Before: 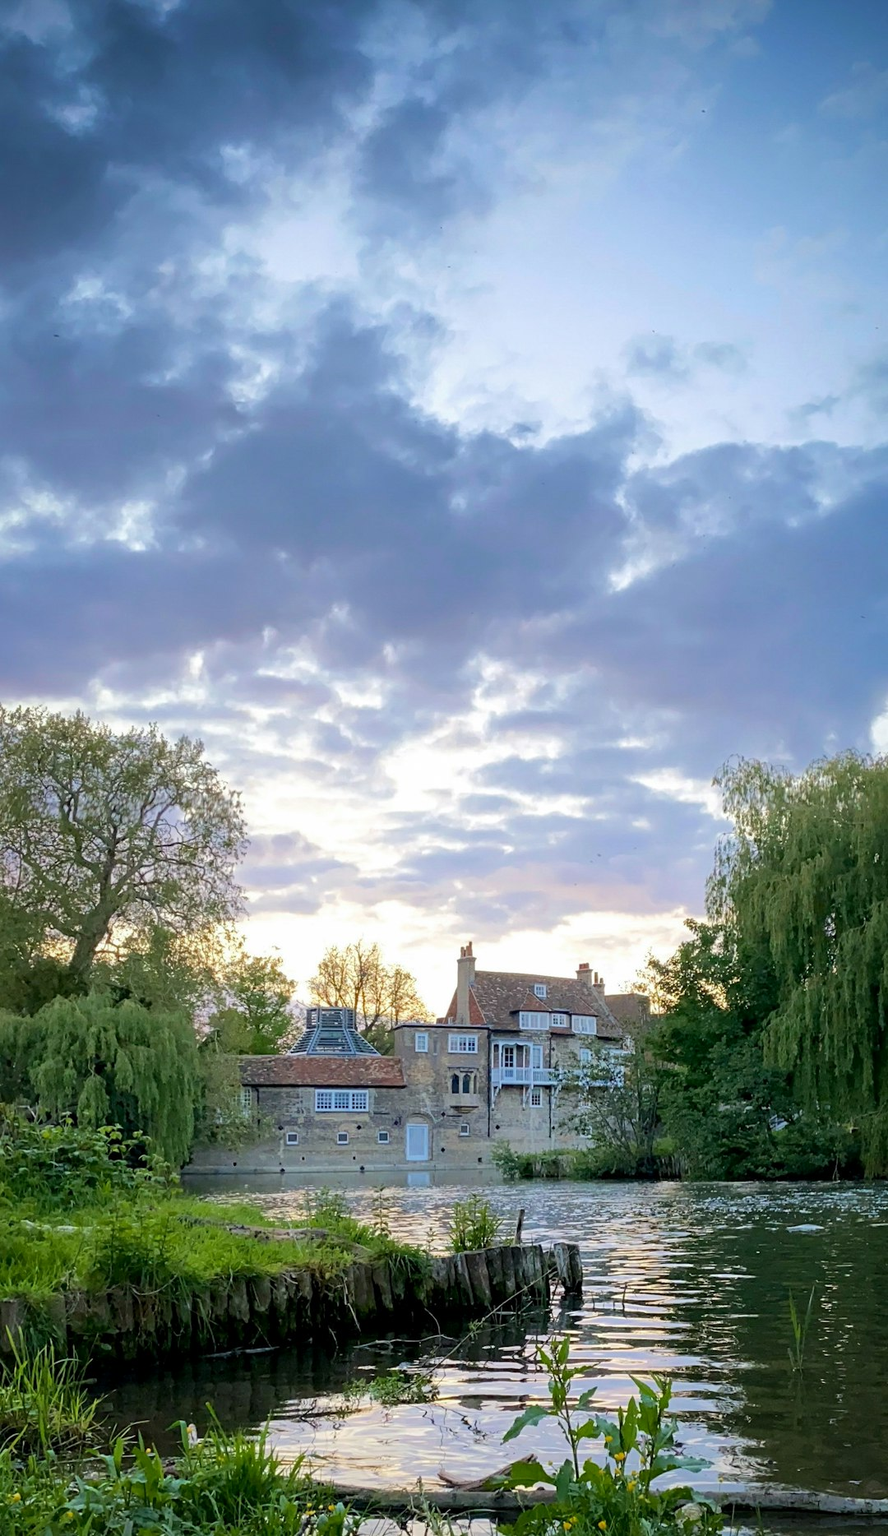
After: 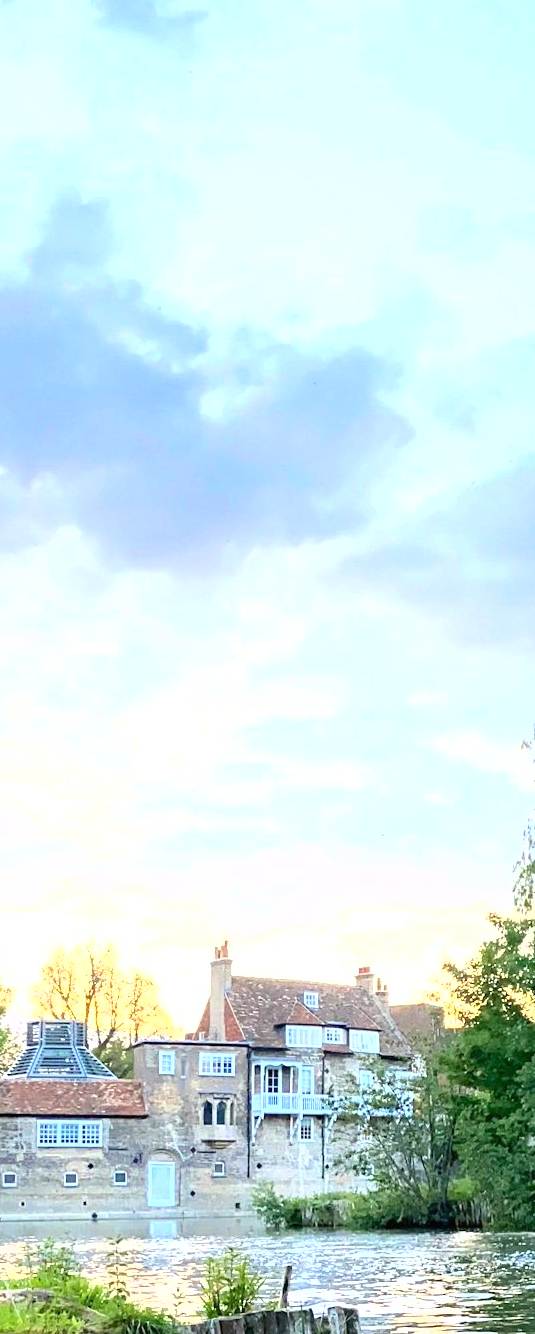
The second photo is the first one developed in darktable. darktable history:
crop: left 32.075%, top 10.976%, right 18.355%, bottom 17.596%
exposure: black level correction 0, exposure 1.45 EV, compensate exposure bias true, compensate highlight preservation false
fill light: on, module defaults
